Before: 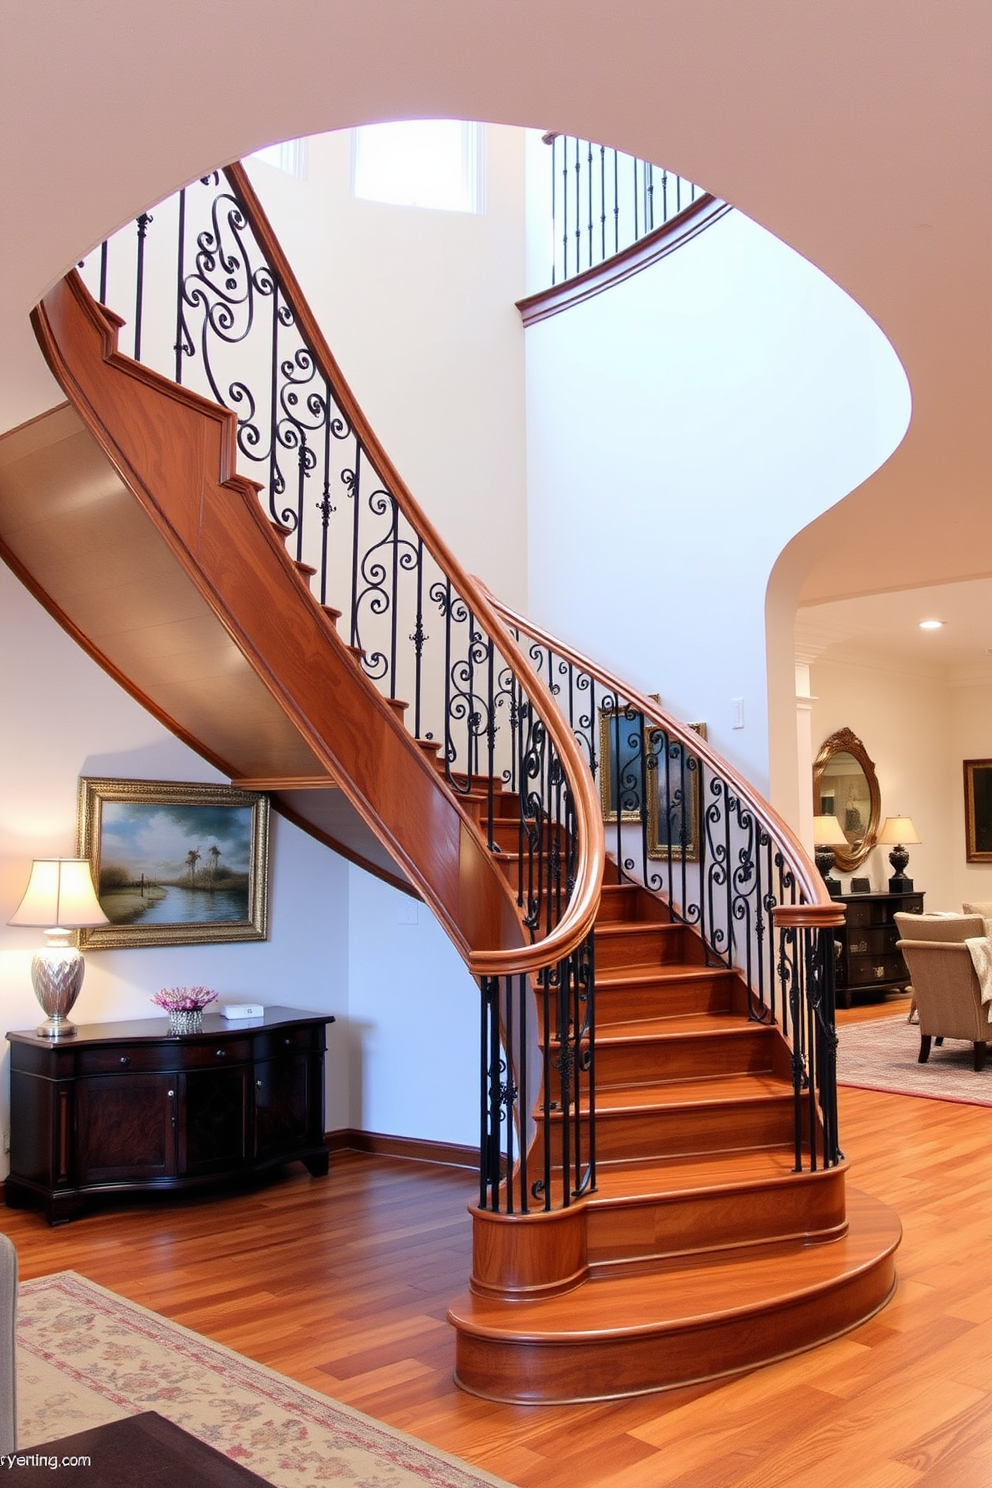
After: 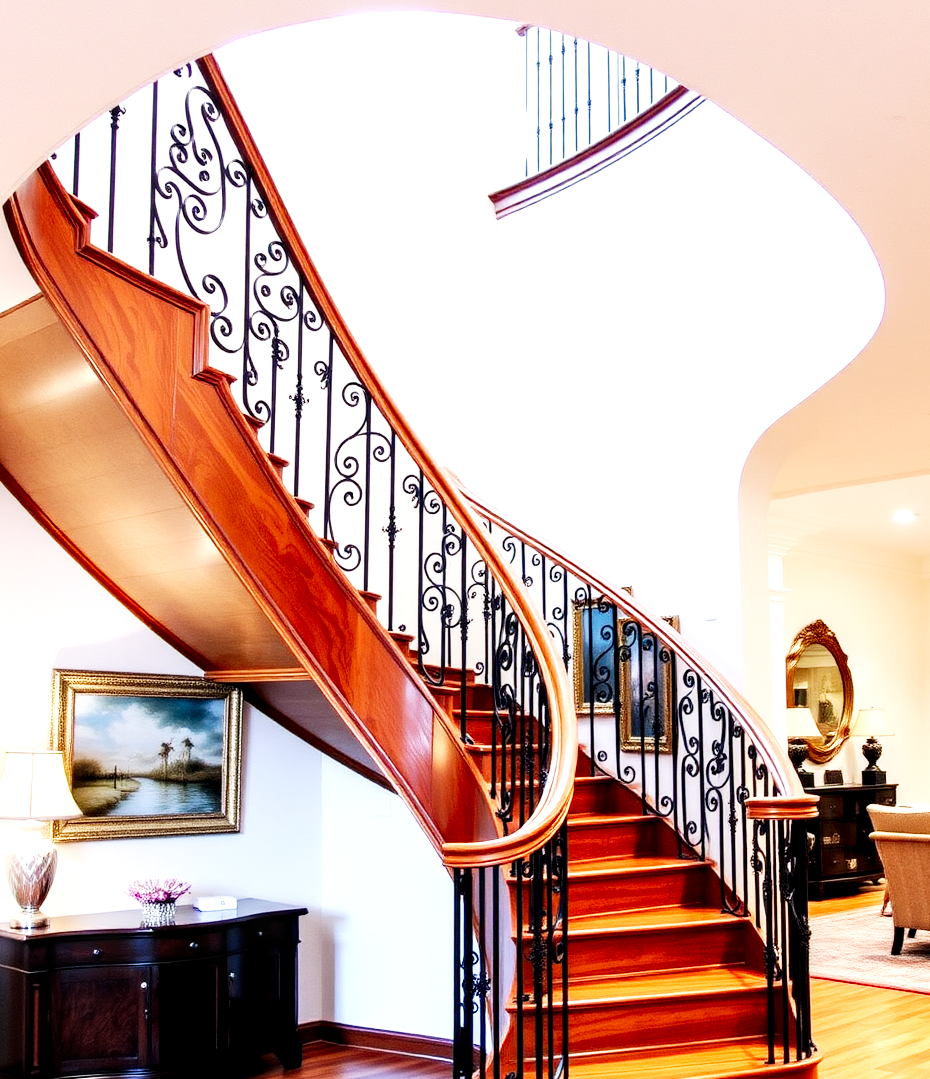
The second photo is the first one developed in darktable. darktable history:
crop: left 2.737%, top 7.287%, right 3.421%, bottom 20.179%
local contrast: detail 135%, midtone range 0.75
base curve: curves: ch0 [(0, 0) (0.007, 0.004) (0.027, 0.03) (0.046, 0.07) (0.207, 0.54) (0.442, 0.872) (0.673, 0.972) (1, 1)], preserve colors none
